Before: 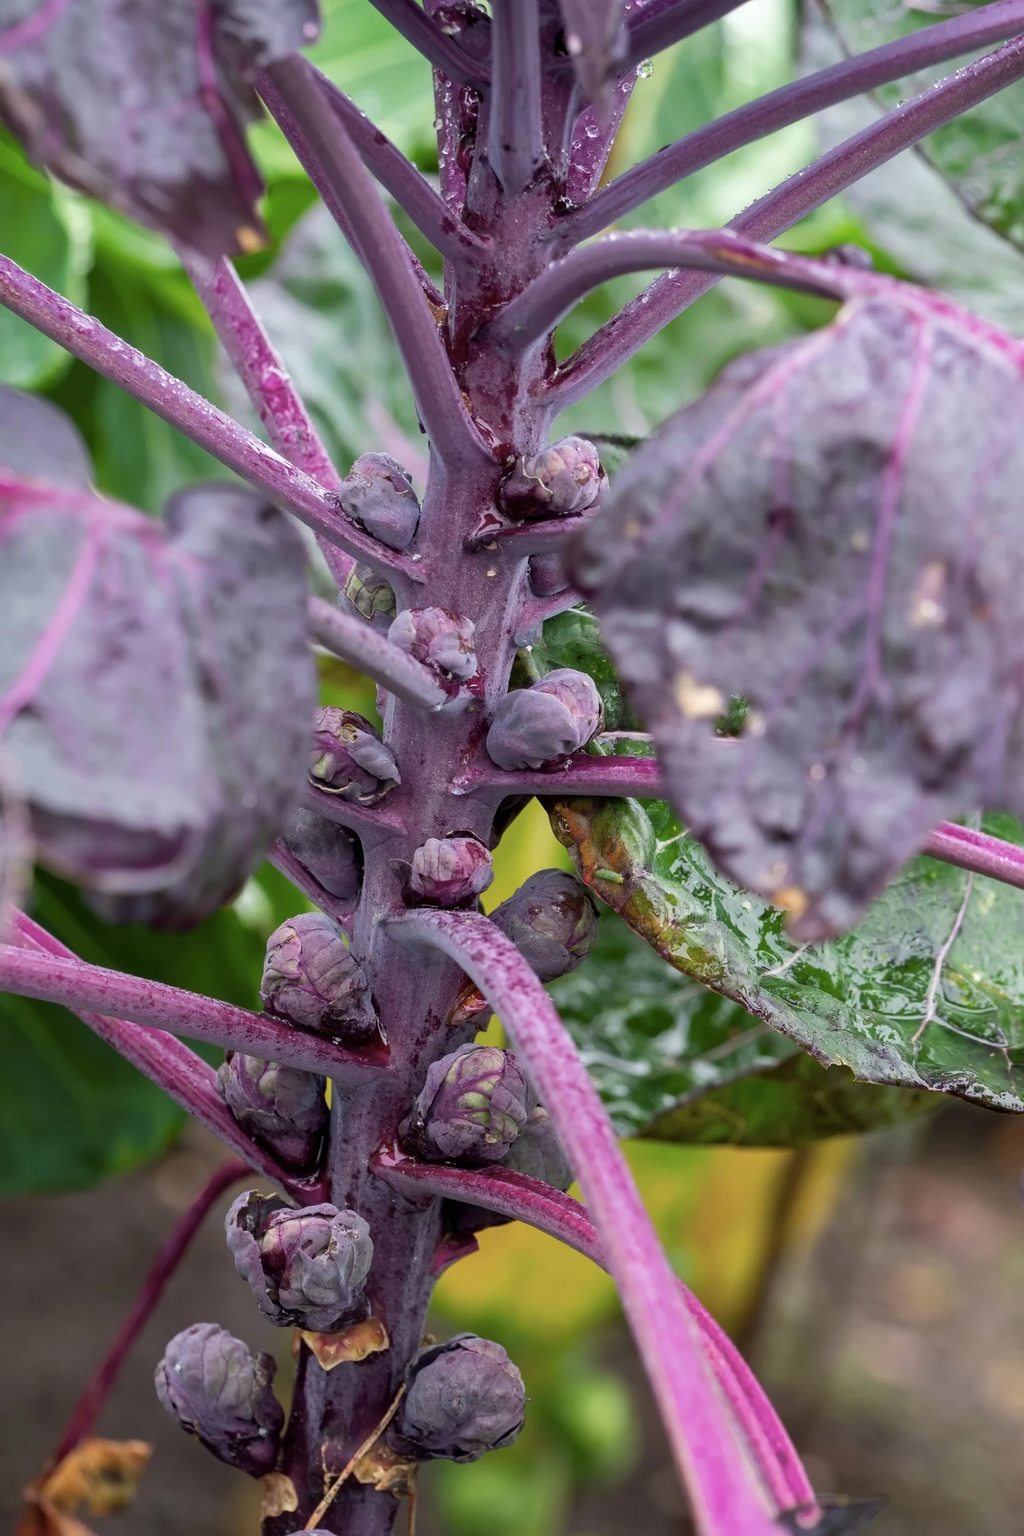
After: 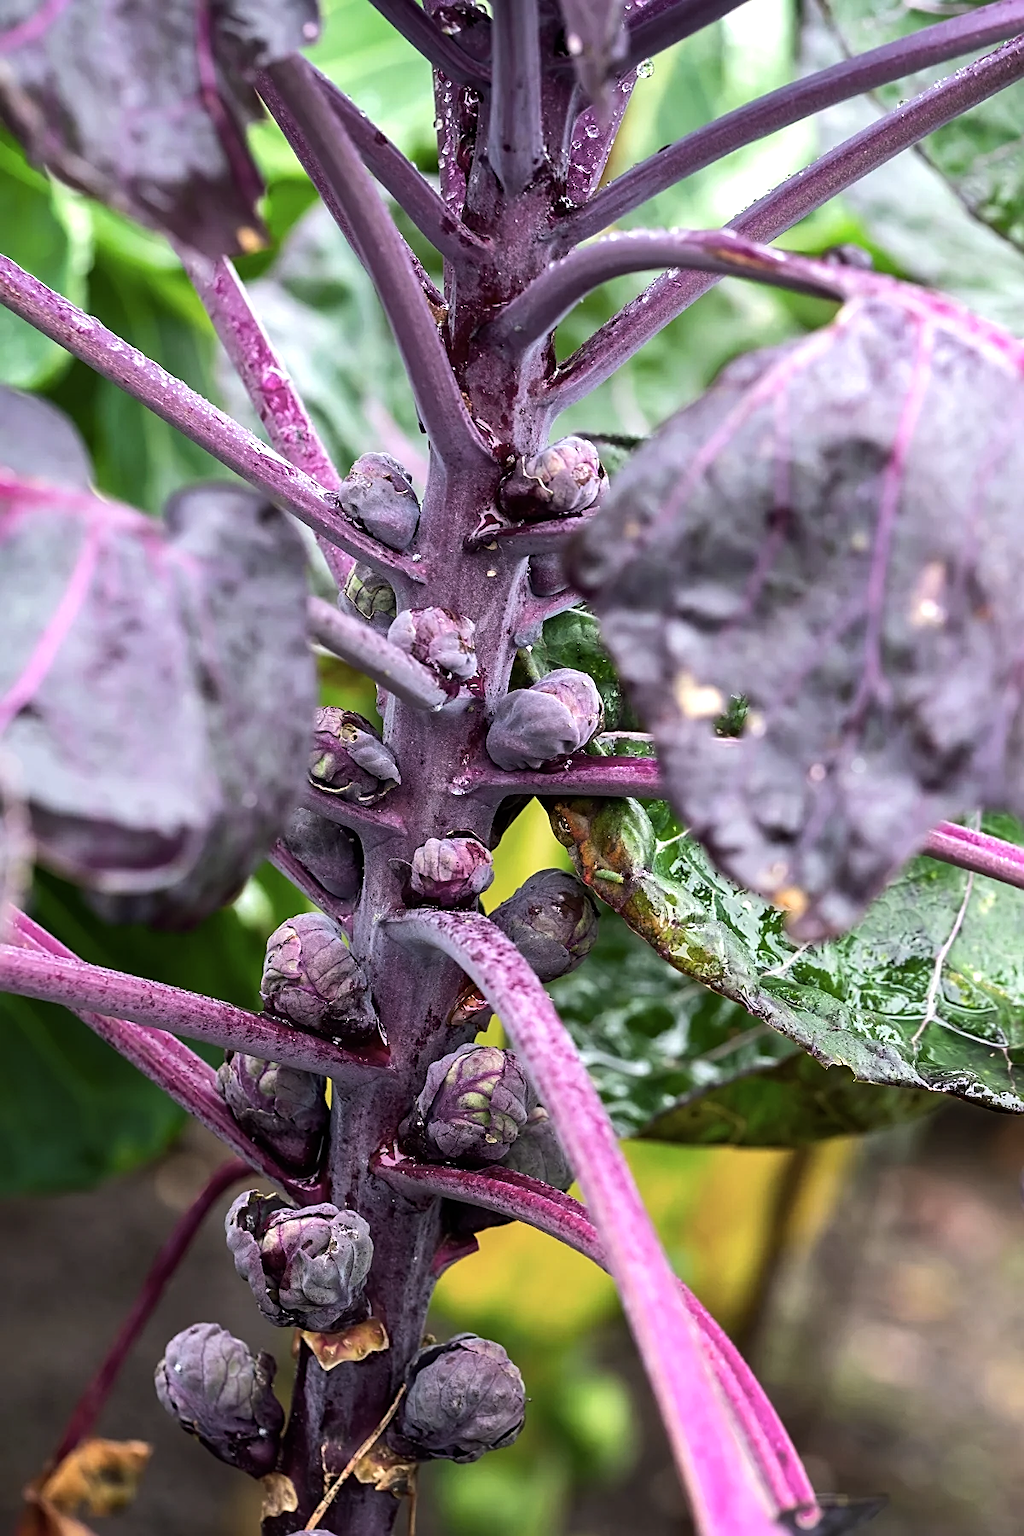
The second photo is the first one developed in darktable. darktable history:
exposure: compensate highlight preservation false
tone equalizer: -8 EV -0.75 EV, -7 EV -0.7 EV, -6 EV -0.6 EV, -5 EV -0.4 EV, -3 EV 0.4 EV, -2 EV 0.6 EV, -1 EV 0.7 EV, +0 EV 0.75 EV, edges refinement/feathering 500, mask exposure compensation -1.57 EV, preserve details no
sharpen: on, module defaults
